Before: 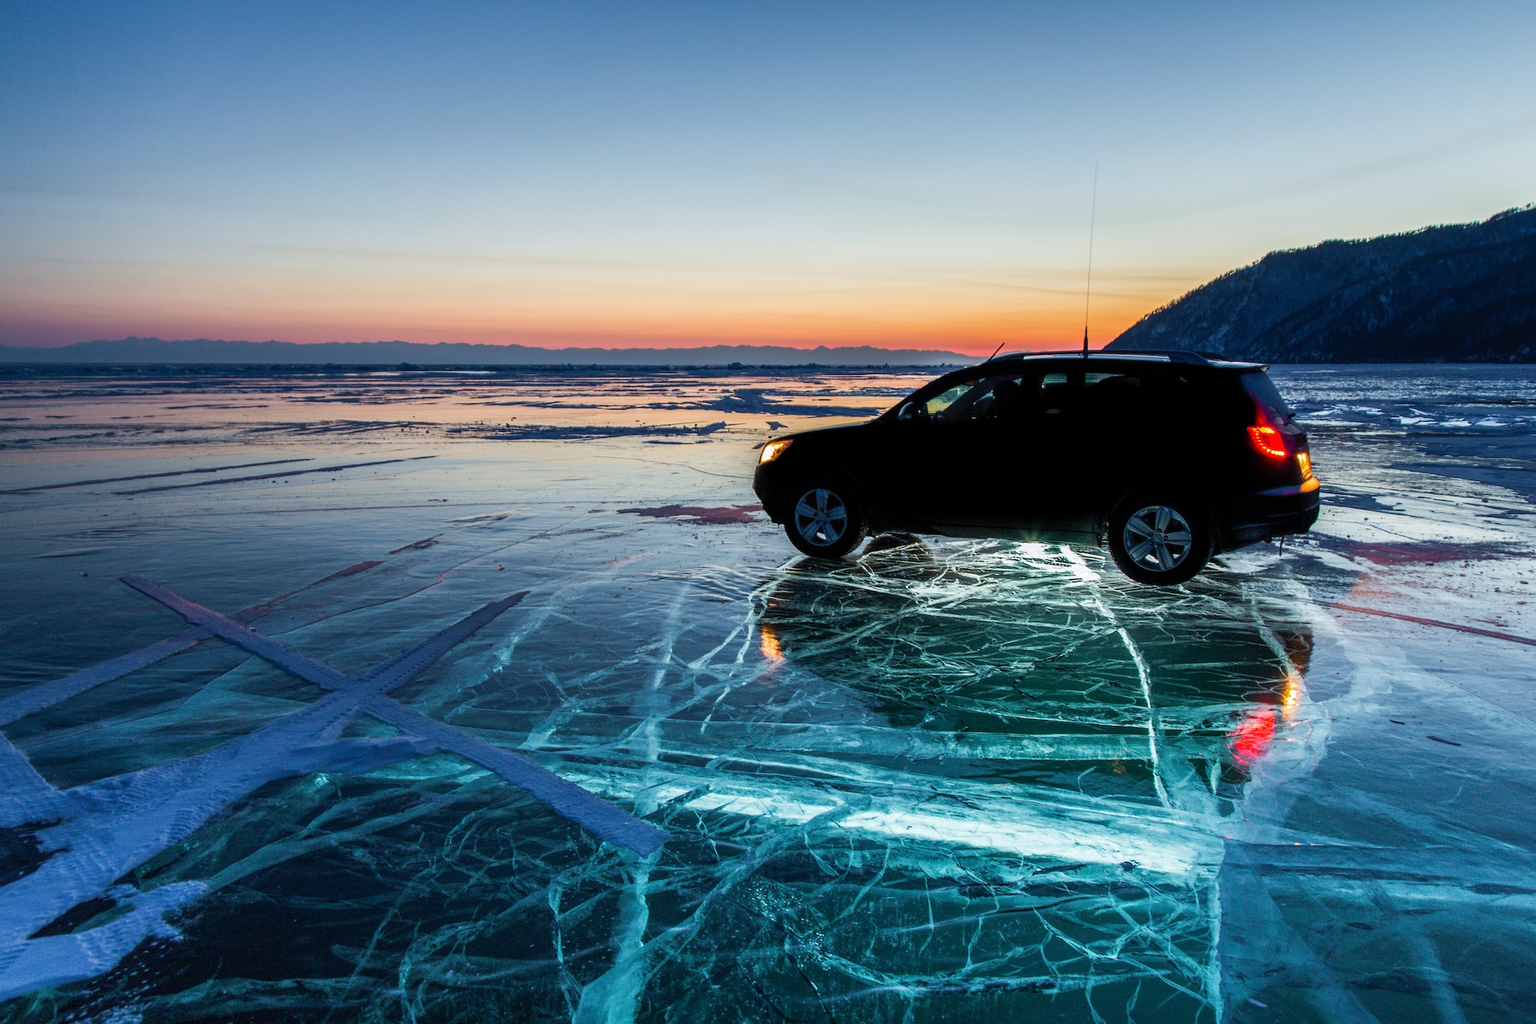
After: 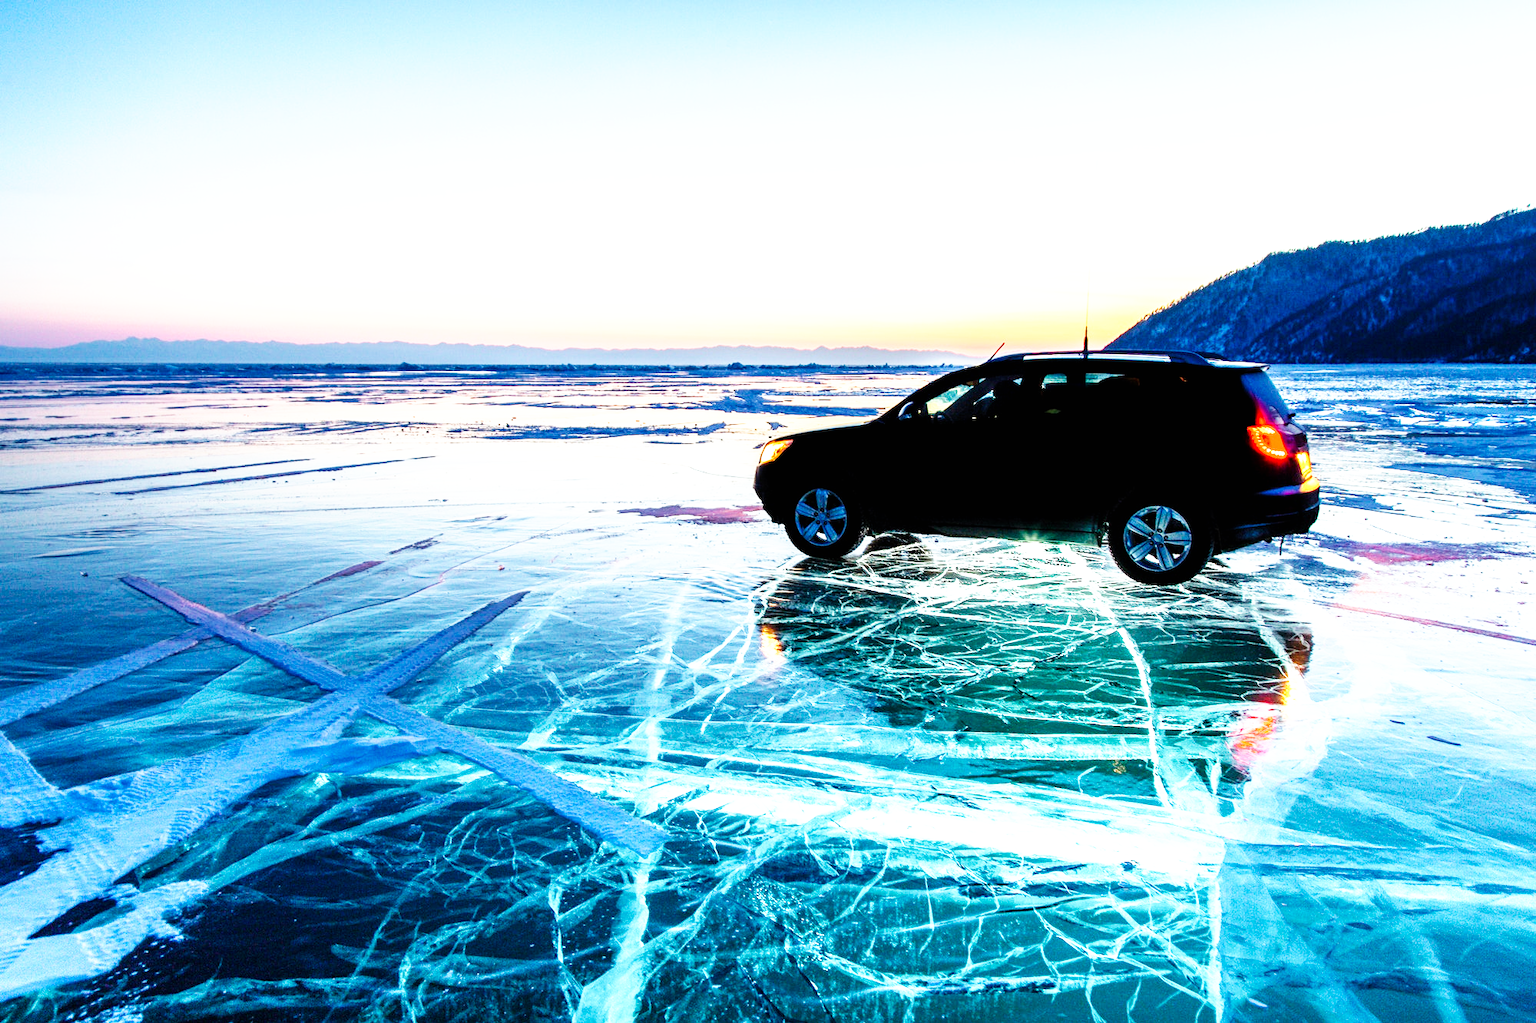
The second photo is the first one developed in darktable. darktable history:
exposure: black level correction 0.001, exposure 1.119 EV, compensate exposure bias true, compensate highlight preservation false
base curve: curves: ch0 [(0, 0) (0.007, 0.004) (0.027, 0.03) (0.046, 0.07) (0.207, 0.54) (0.442, 0.872) (0.673, 0.972) (1, 1)], preserve colors none
